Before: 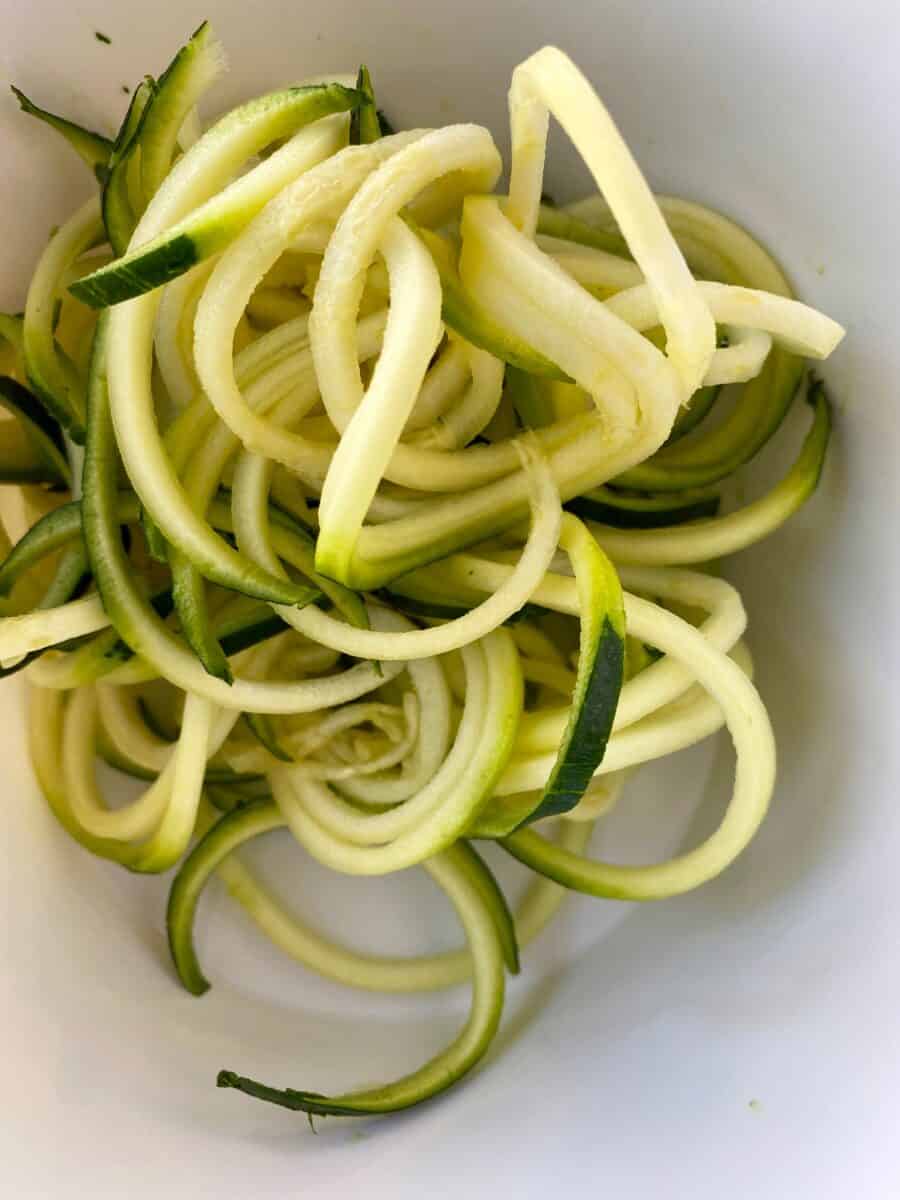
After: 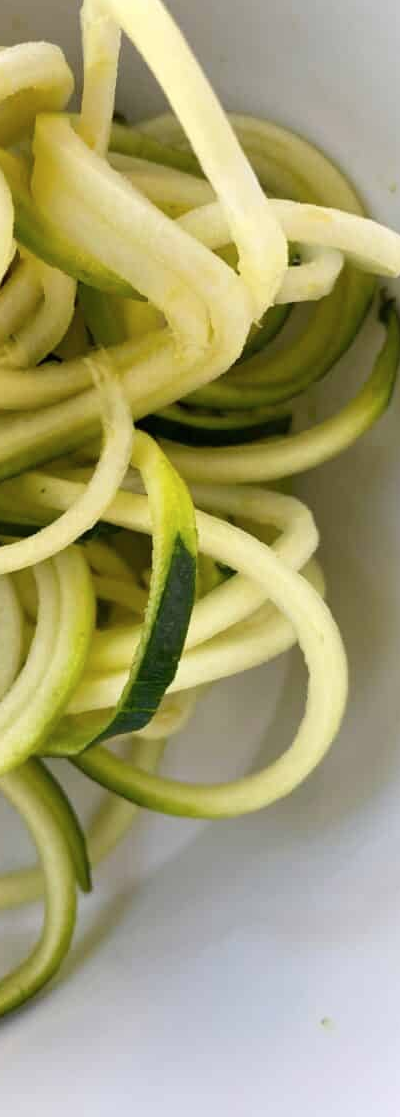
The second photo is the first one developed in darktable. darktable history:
crop: left 47.574%, top 6.89%, right 7.981%
contrast brightness saturation: saturation -0.065
